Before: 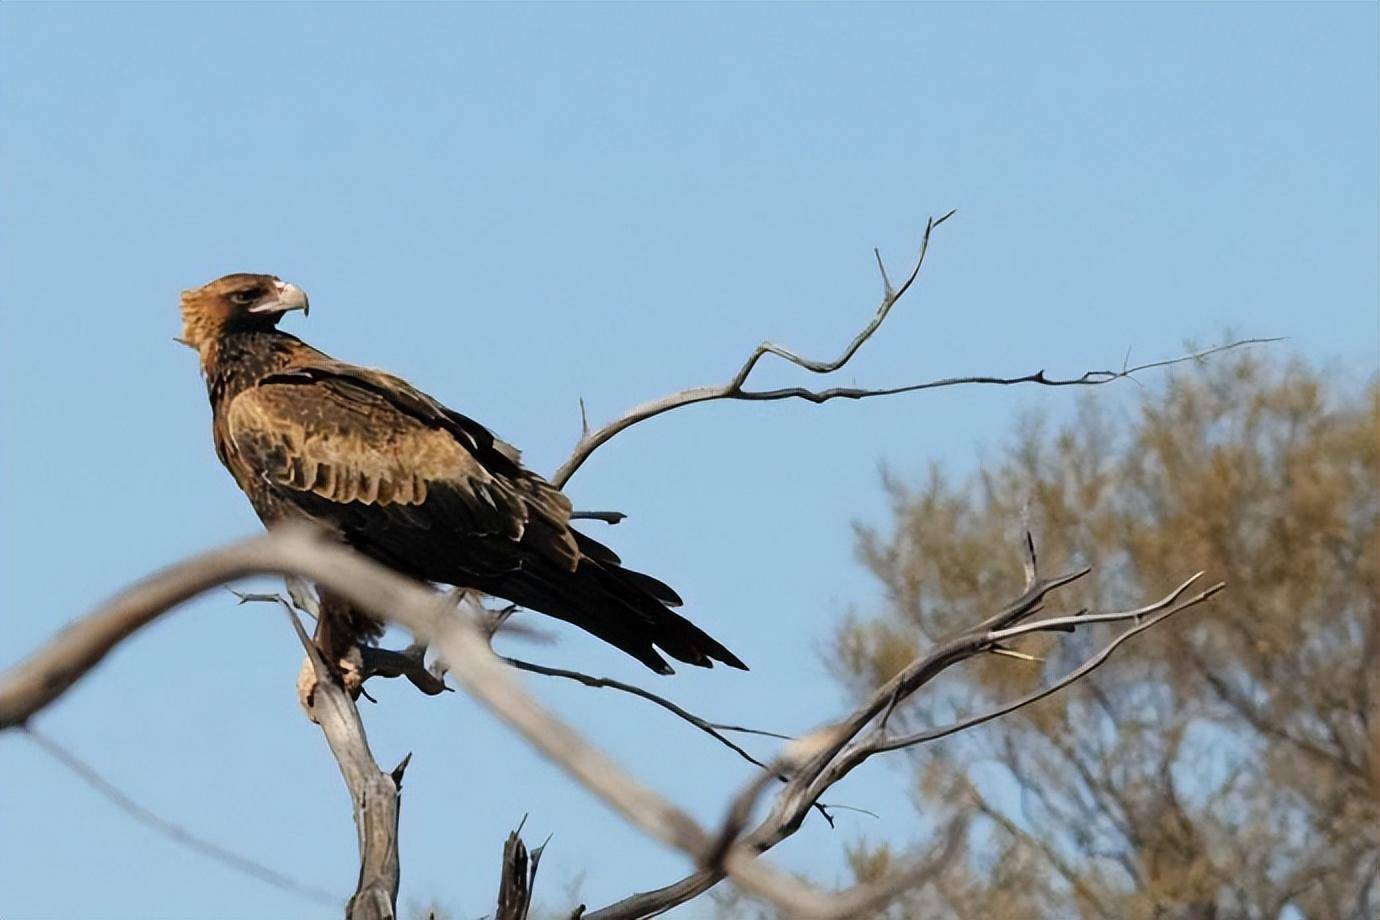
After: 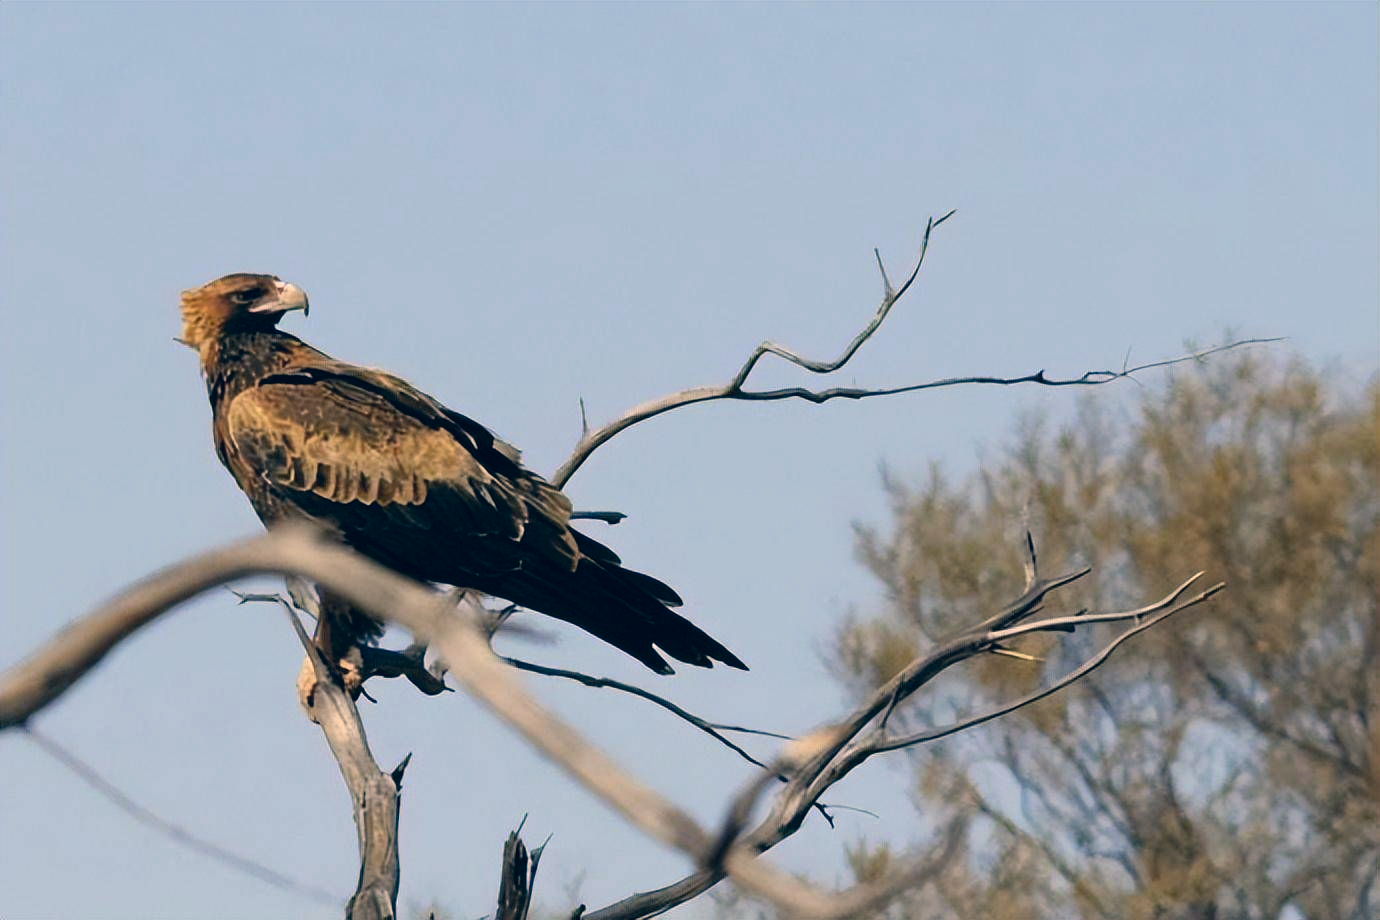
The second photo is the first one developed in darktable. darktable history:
color correction: highlights a* 10.3, highlights b* 14.77, shadows a* -9.84, shadows b* -14.96
